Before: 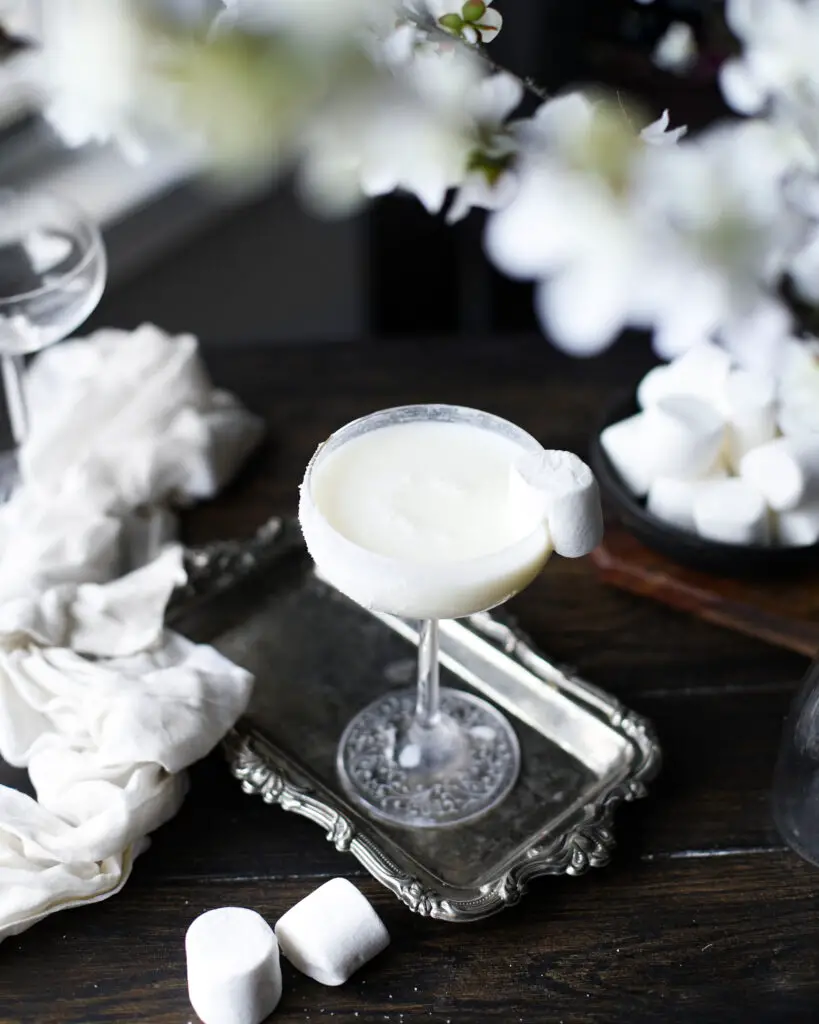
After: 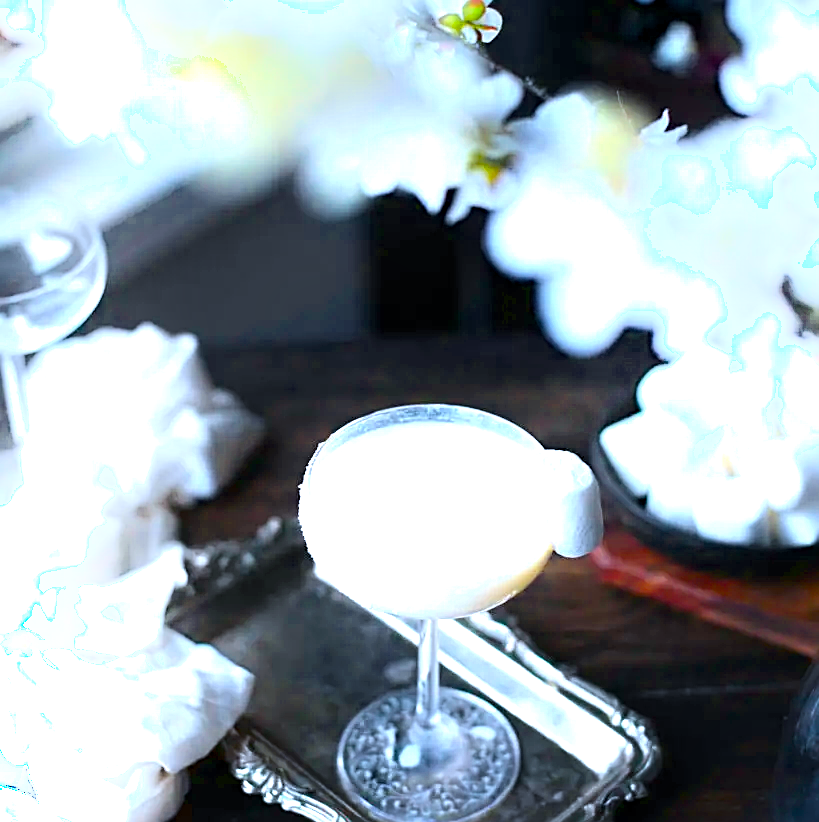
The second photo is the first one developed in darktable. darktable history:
shadows and highlights: shadows -54.3, highlights 86.09, soften with gaussian
color calibration: output R [1.422, -0.35, -0.252, 0], output G [-0.238, 1.259, -0.084, 0], output B [-0.081, -0.196, 1.58, 0], output brightness [0.49, 0.671, -0.57, 0], illuminant same as pipeline (D50), adaptation none (bypass), saturation algorithm version 1 (2020)
crop: bottom 19.644%
exposure: exposure 0.6 EV, compensate highlight preservation false
sharpen: on, module defaults
